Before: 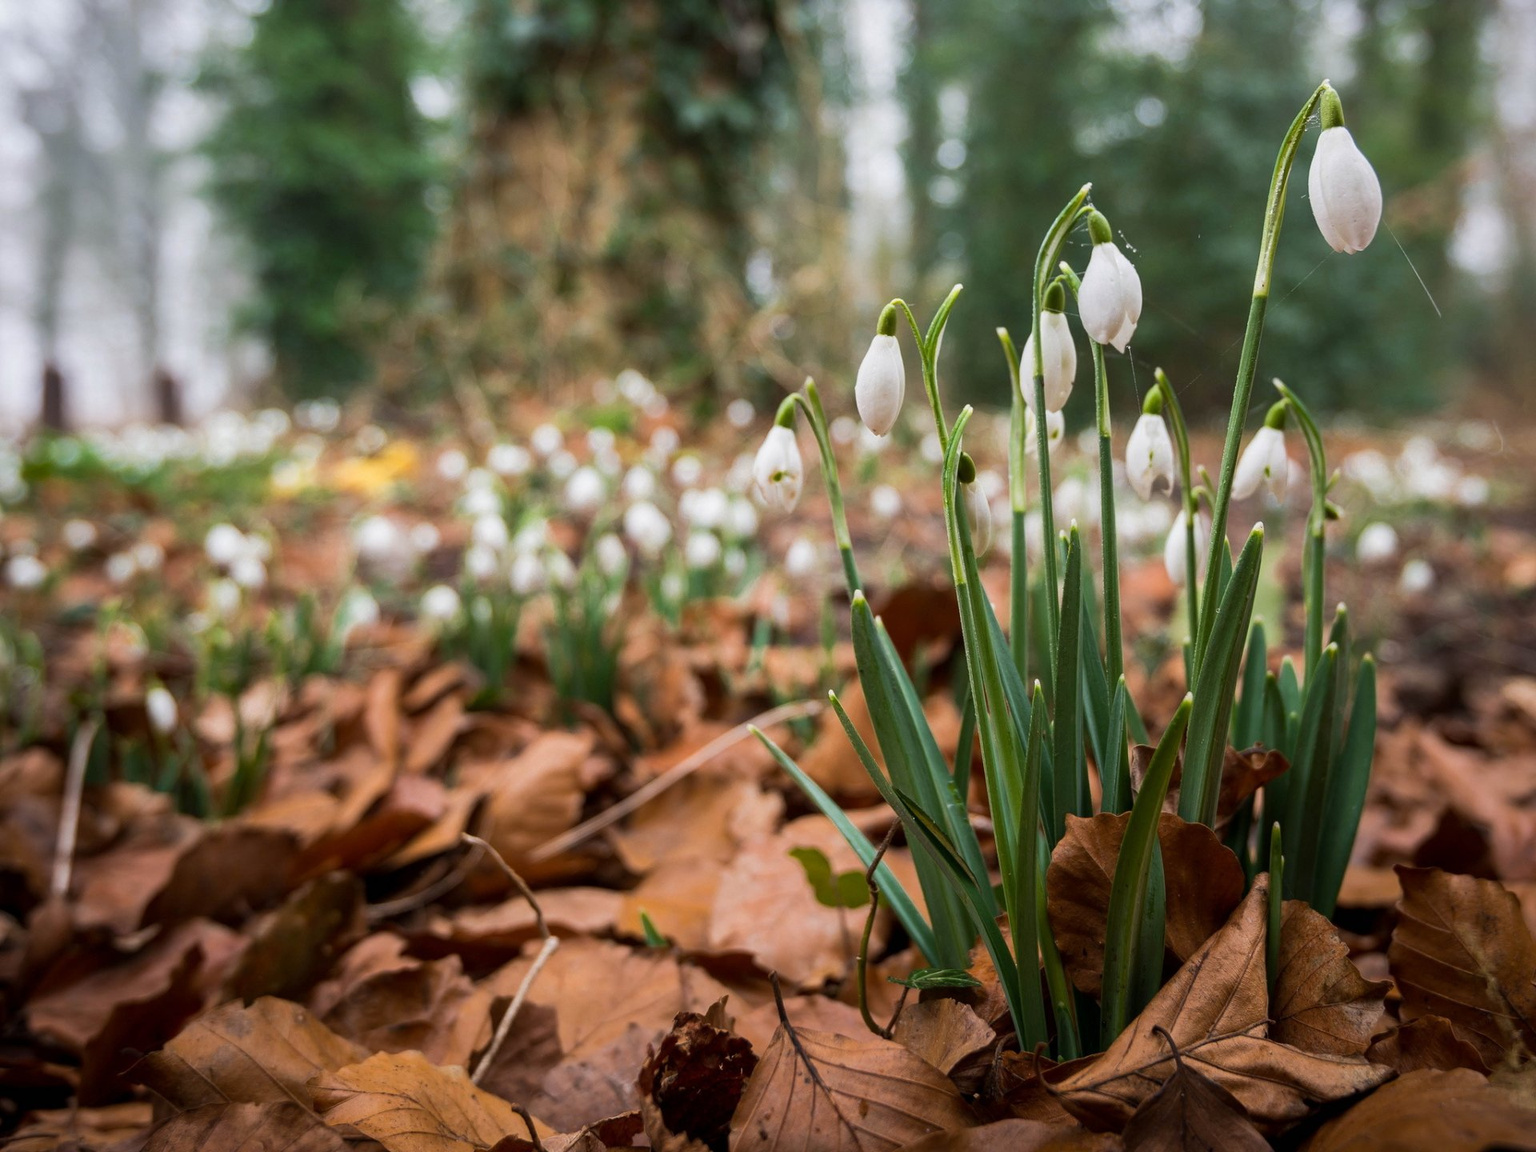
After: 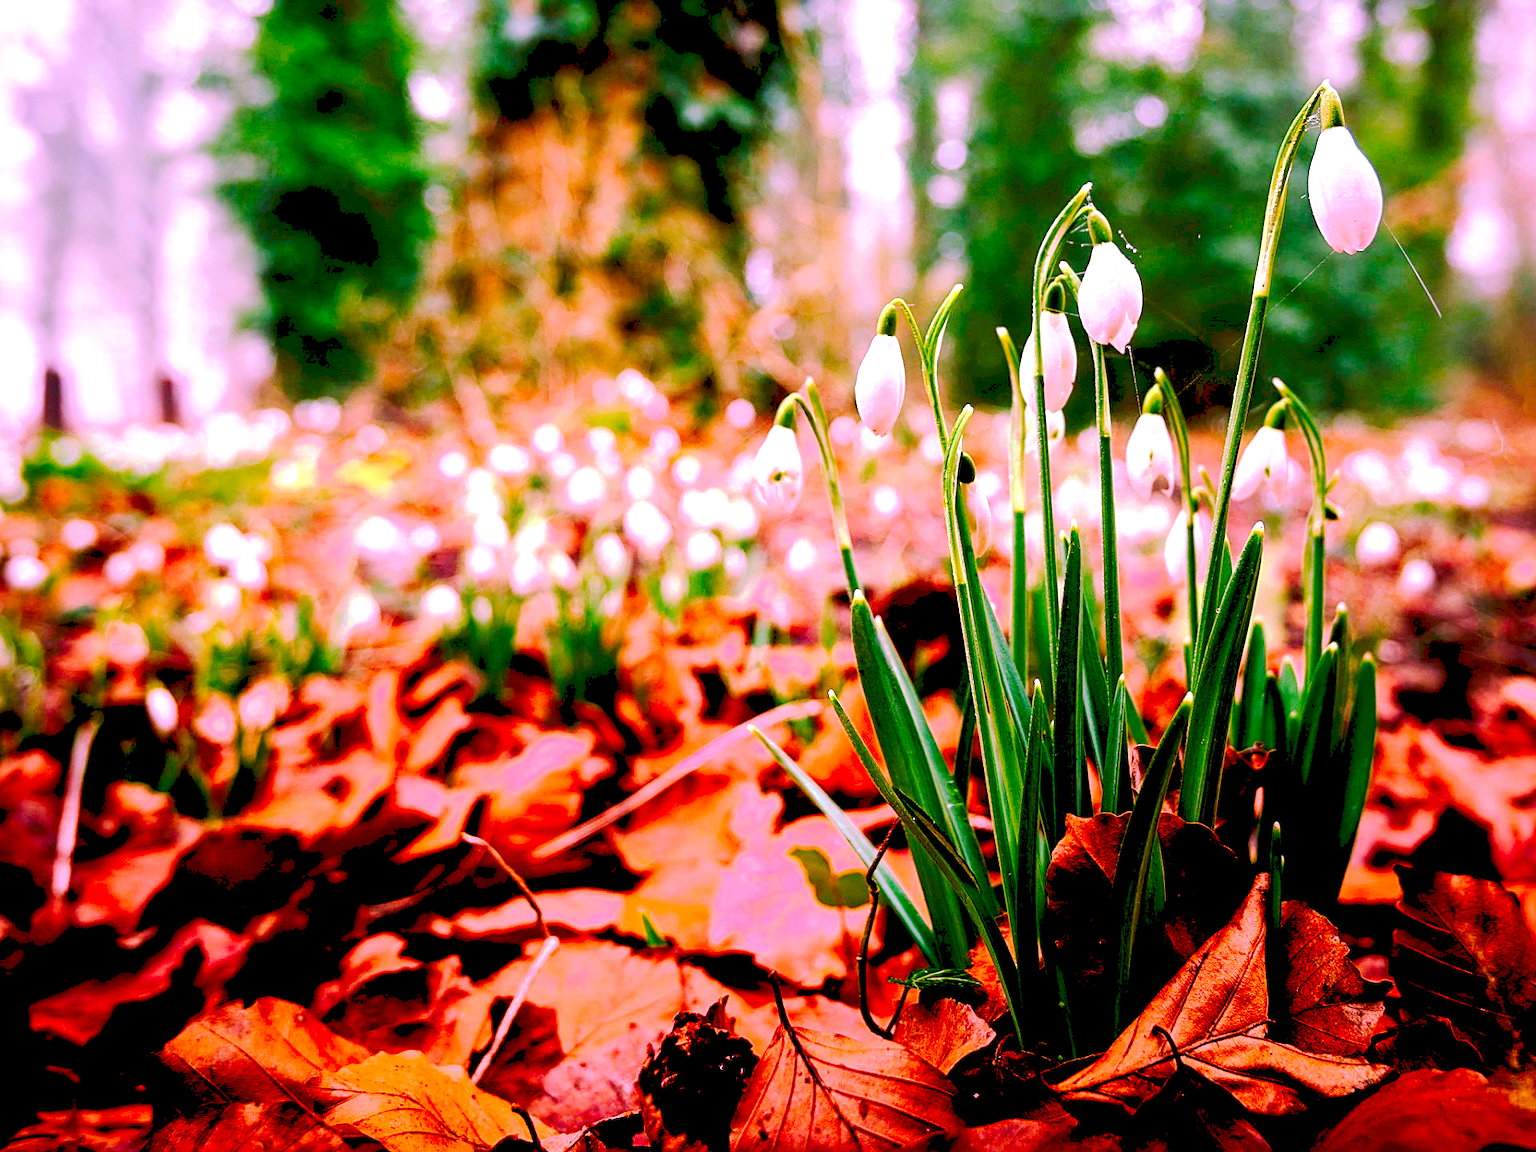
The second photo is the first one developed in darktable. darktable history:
sharpen: on, module defaults
tone curve: curves: ch0 [(0, 0) (0.003, 0.145) (0.011, 0.148) (0.025, 0.15) (0.044, 0.159) (0.069, 0.16) (0.1, 0.164) (0.136, 0.182) (0.177, 0.213) (0.224, 0.247) (0.277, 0.298) (0.335, 0.37) (0.399, 0.456) (0.468, 0.552) (0.543, 0.641) (0.623, 0.713) (0.709, 0.768) (0.801, 0.825) (0.898, 0.868) (1, 1)], preserve colors none
exposure: black level correction 0.035, exposure 0.9 EV, compensate highlight preservation false
color correction: highlights a* 19.5, highlights b* -11.53, saturation 1.69
